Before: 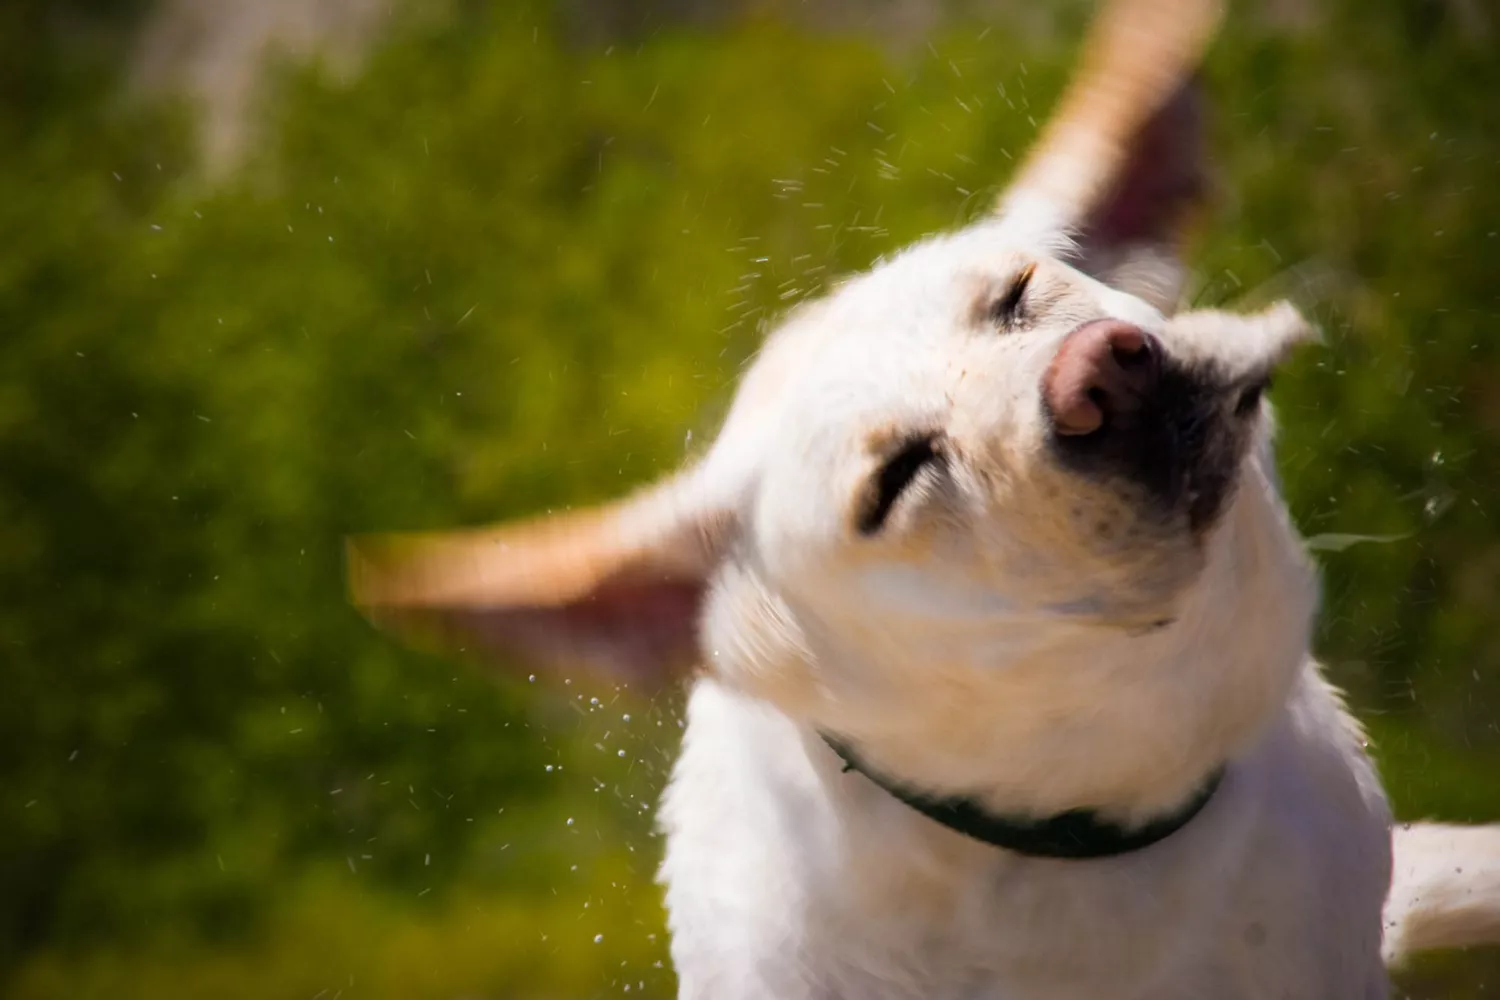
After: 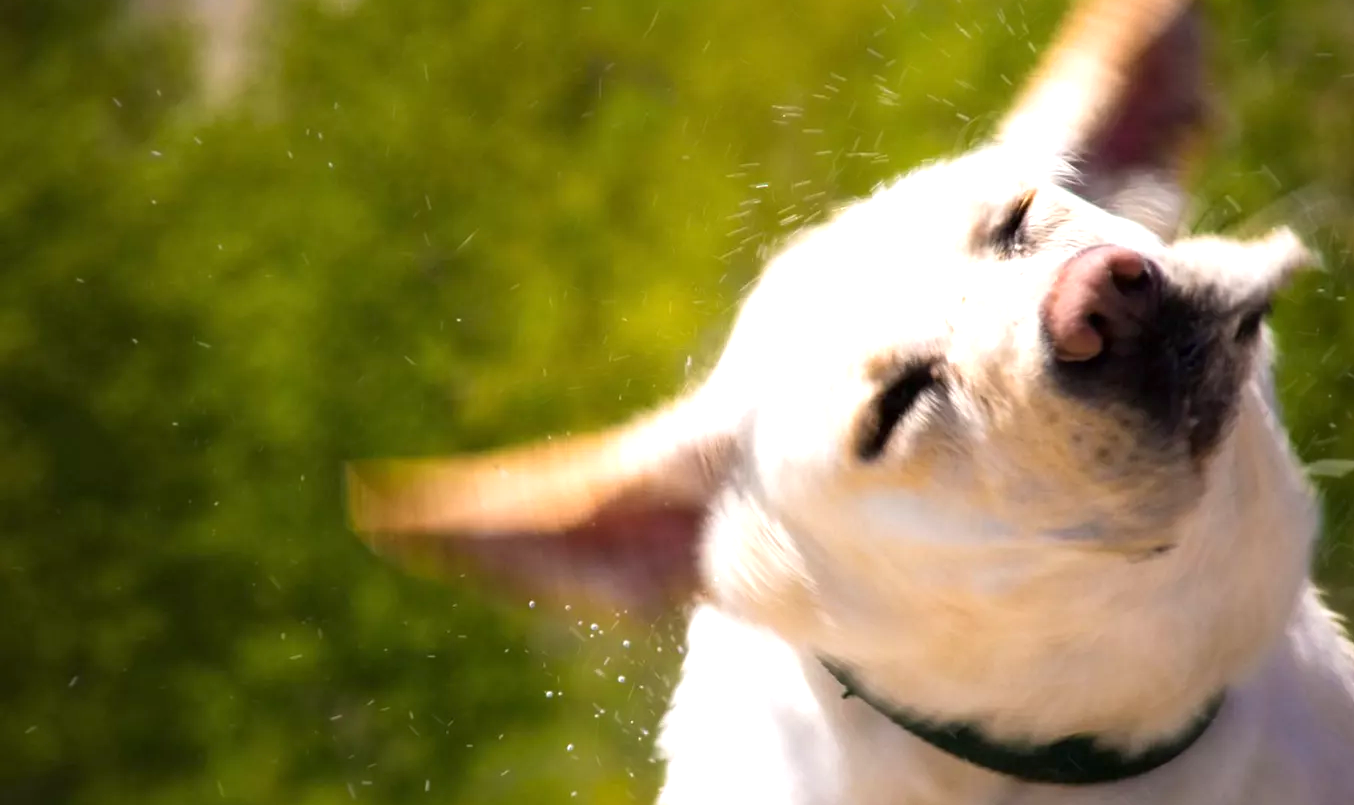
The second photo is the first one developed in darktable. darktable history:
white balance: emerald 1
exposure: exposure 0.74 EV, compensate highlight preservation false
crop: top 7.49%, right 9.717%, bottom 11.943%
